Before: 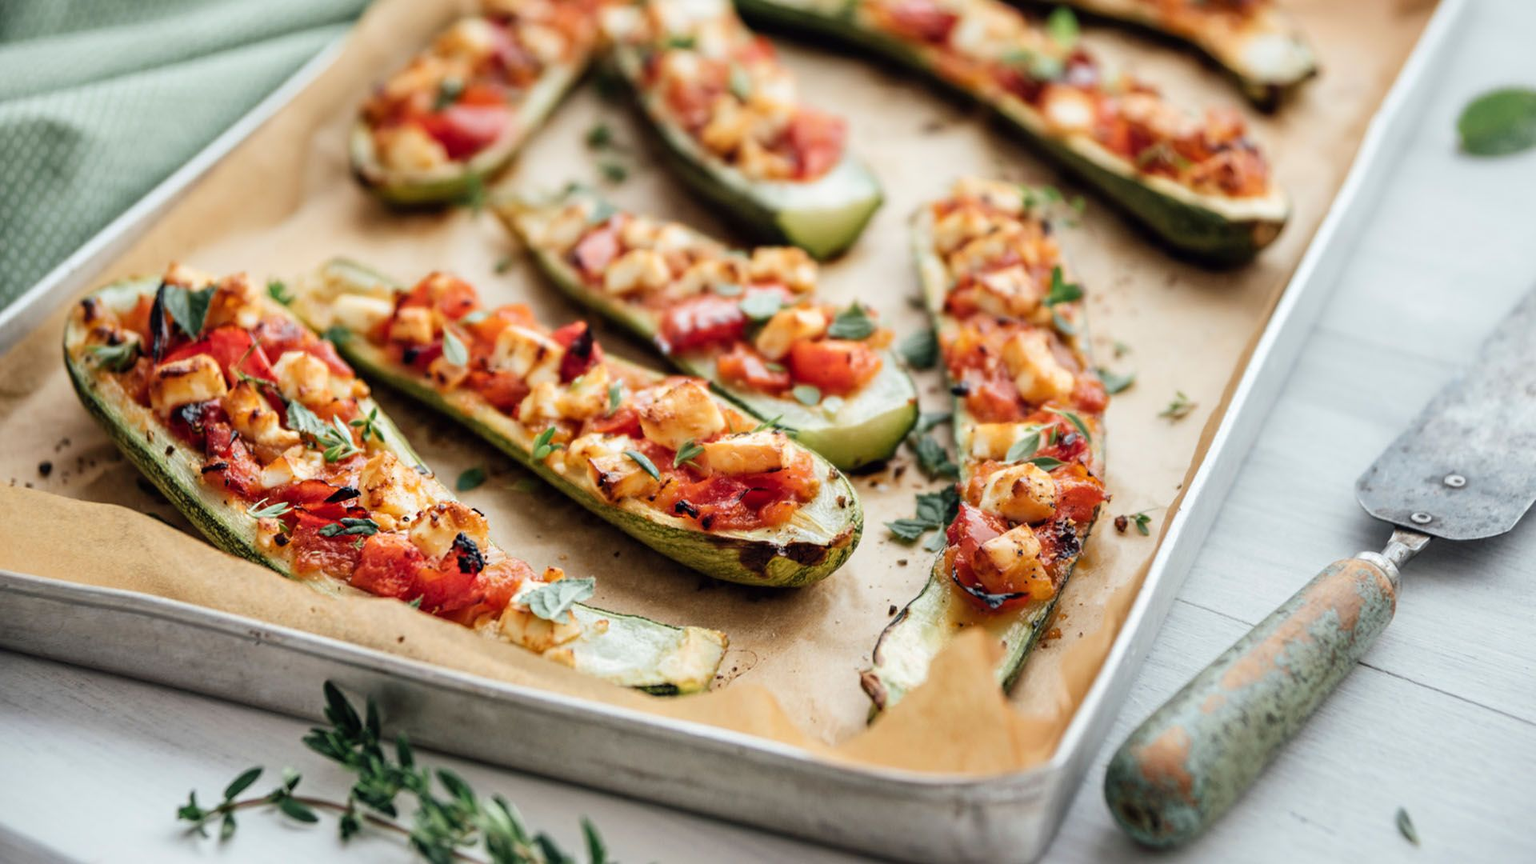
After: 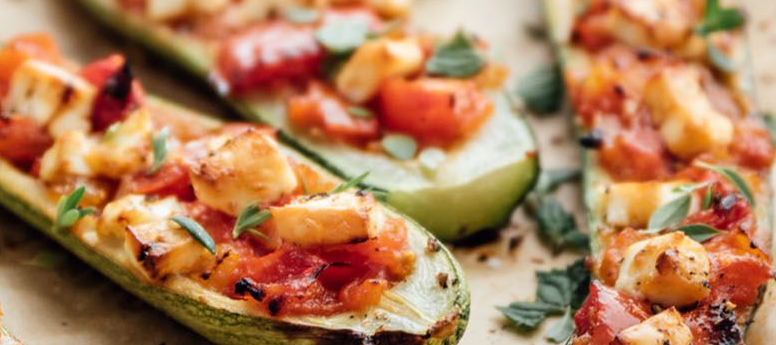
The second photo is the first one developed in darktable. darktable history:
shadows and highlights: radius 334.93, shadows 63.48, highlights 6.06, compress 87.7%, highlights color adjustment 39.73%, soften with gaussian
crop: left 31.751%, top 32.172%, right 27.8%, bottom 35.83%
